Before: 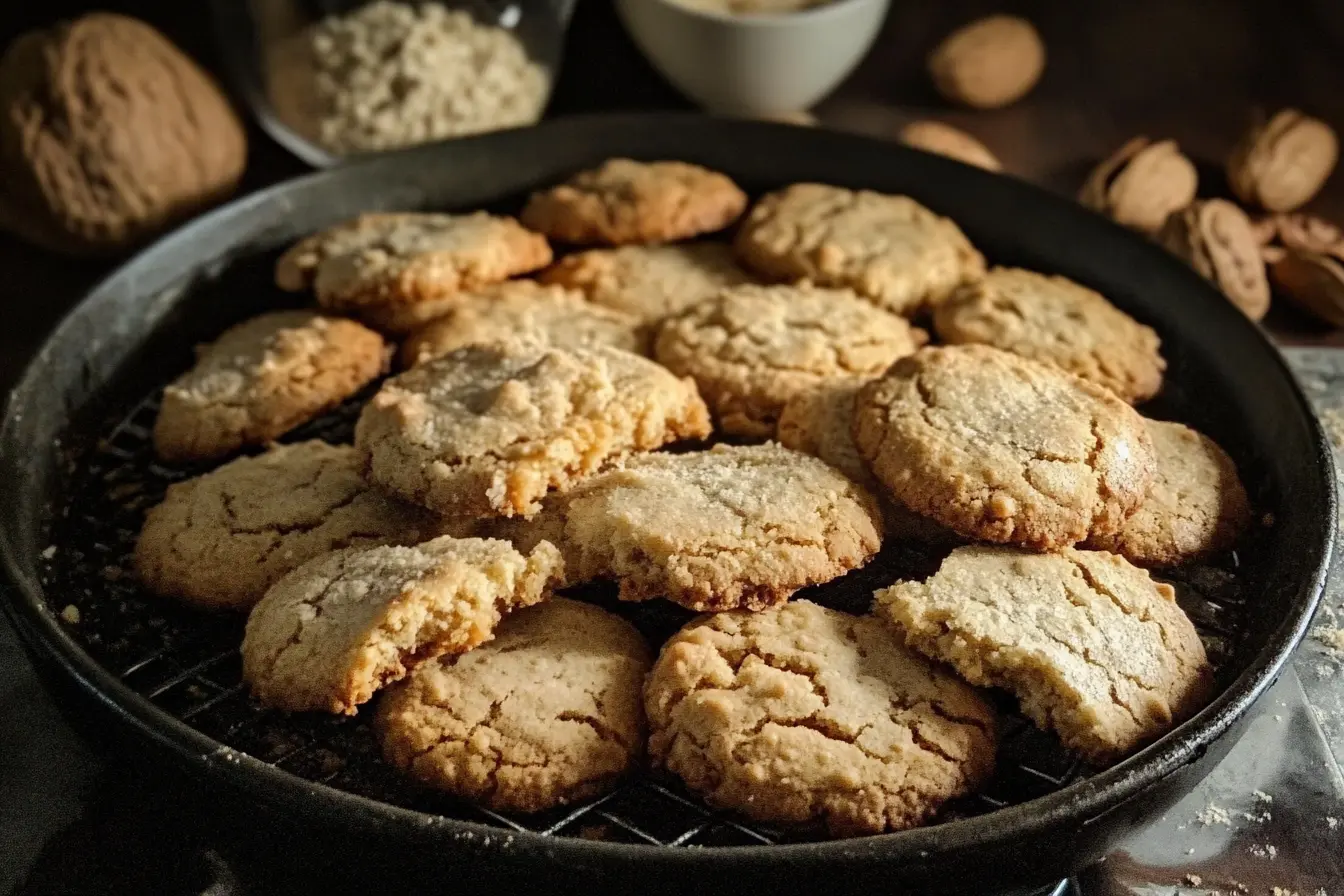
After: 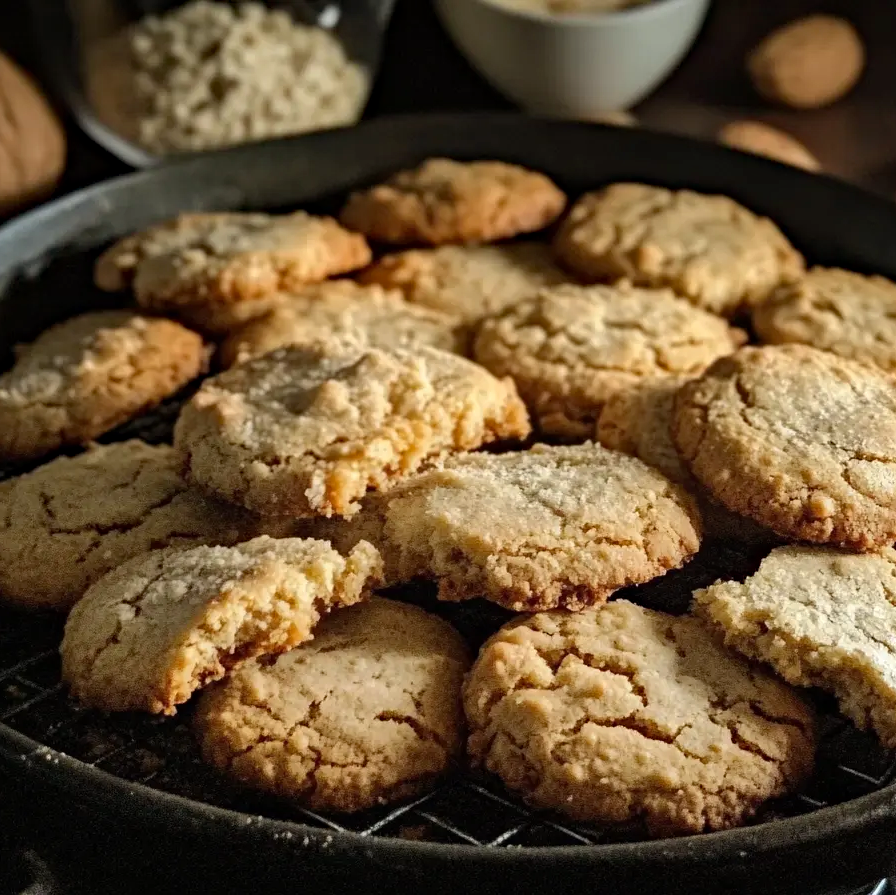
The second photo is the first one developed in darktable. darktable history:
haze removal: compatibility mode true, adaptive false
crop and rotate: left 13.537%, right 19.796%
